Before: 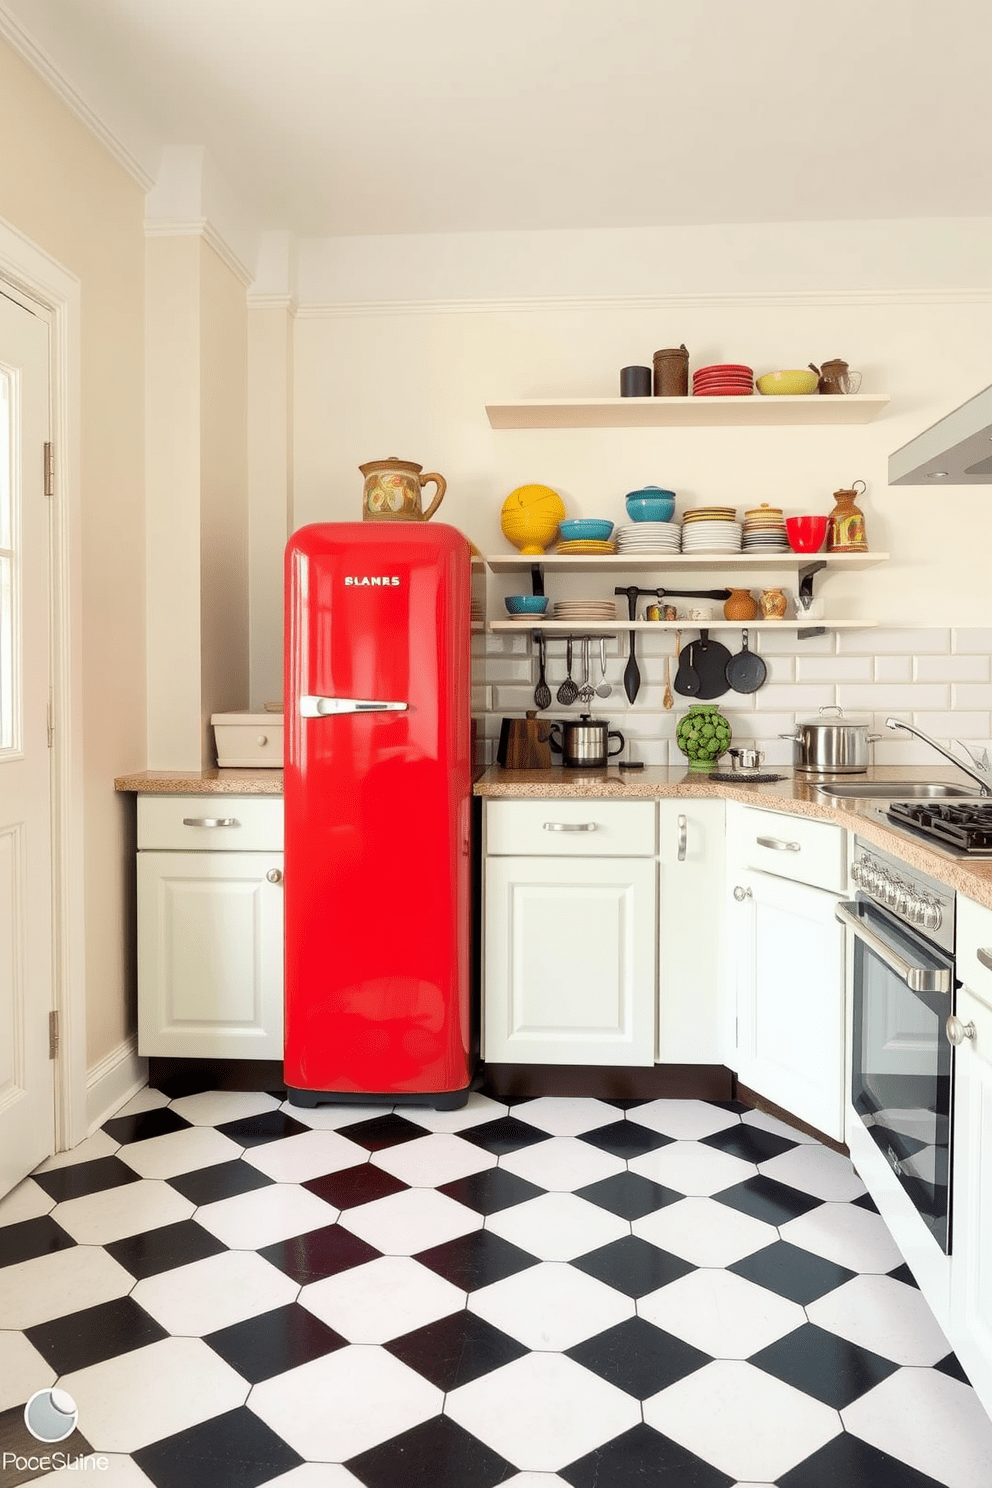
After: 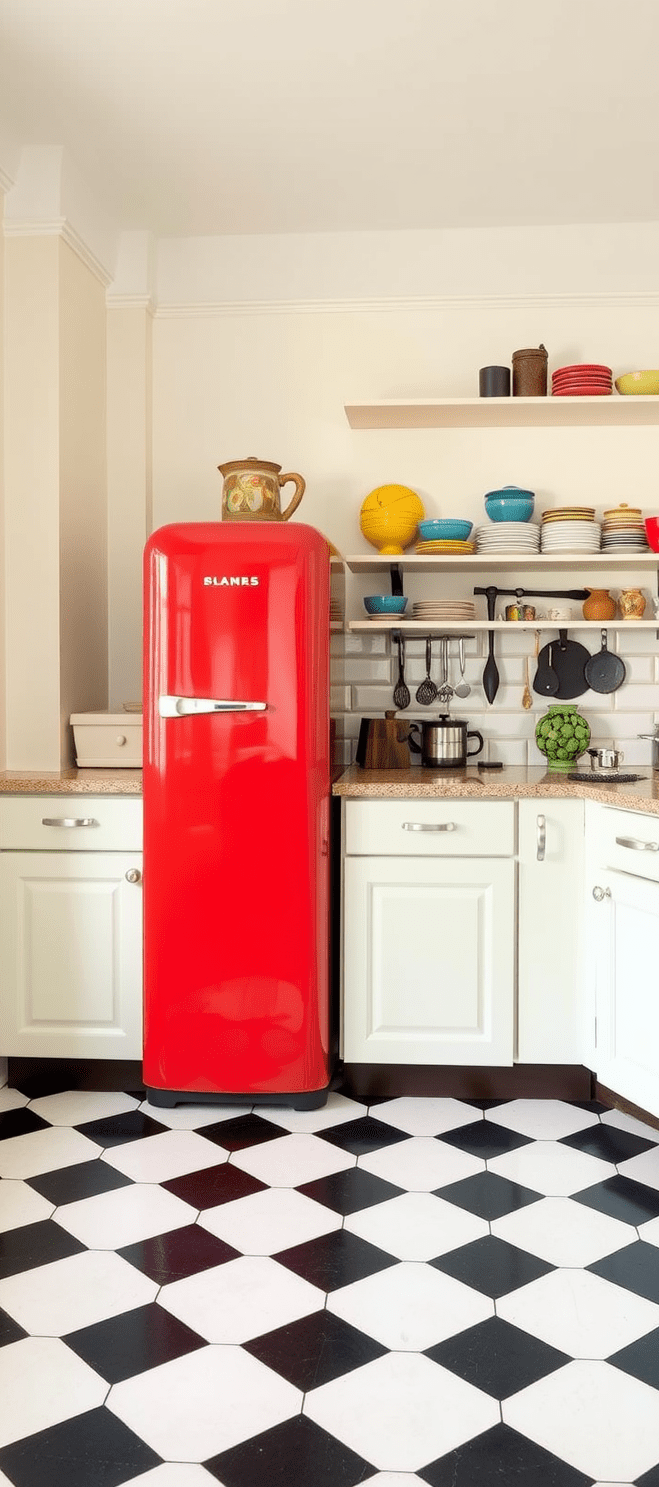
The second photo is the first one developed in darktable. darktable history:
crop and rotate: left 14.306%, right 19.205%
